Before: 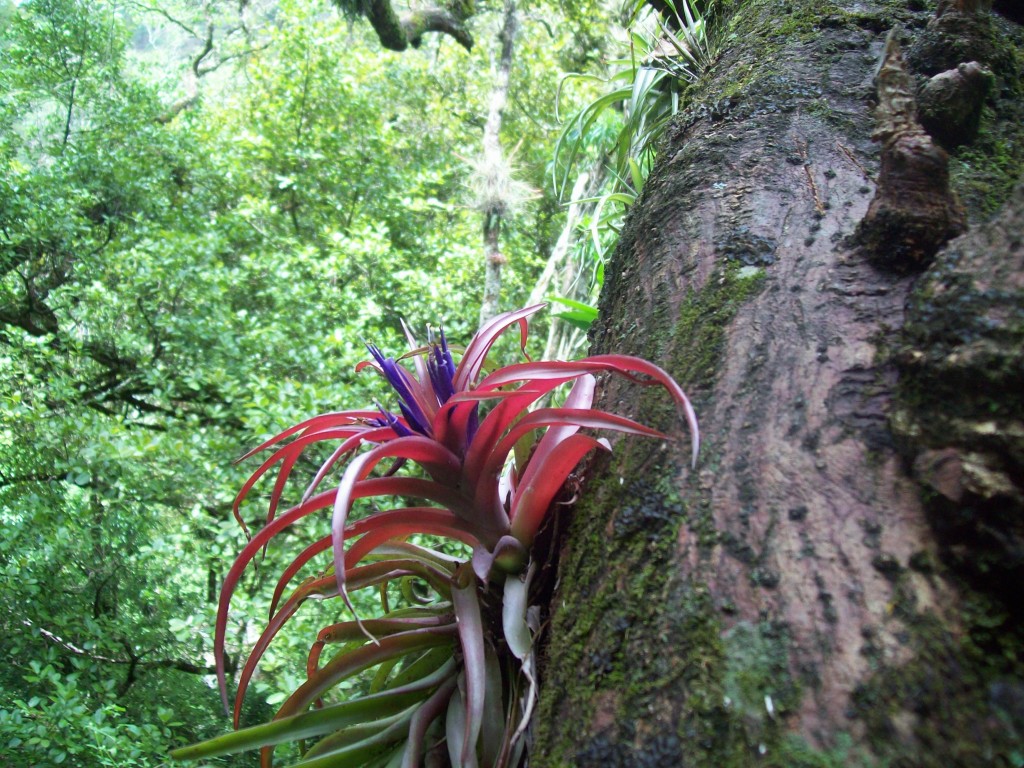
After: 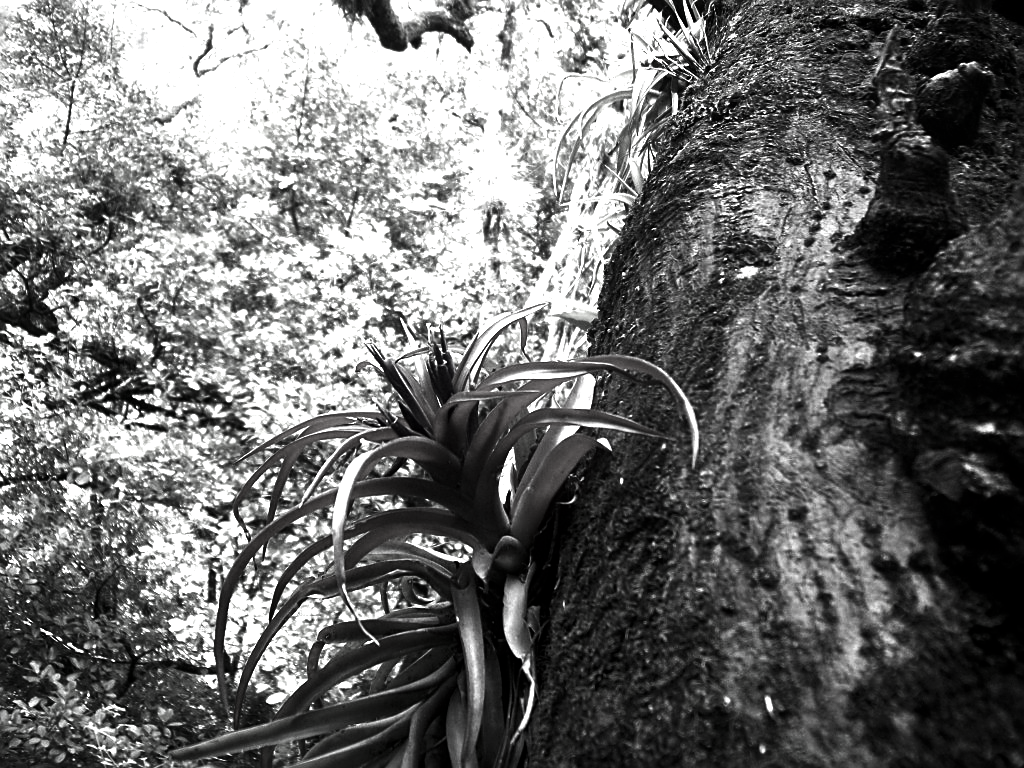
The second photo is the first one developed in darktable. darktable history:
vignetting: fall-off start 97.33%, fall-off radius 78.58%, width/height ratio 1.113, unbound false
sharpen: on, module defaults
exposure: black level correction 0.001, exposure 1 EV, compensate highlight preservation false
contrast brightness saturation: contrast -0.036, brightness -0.58, saturation -0.983
